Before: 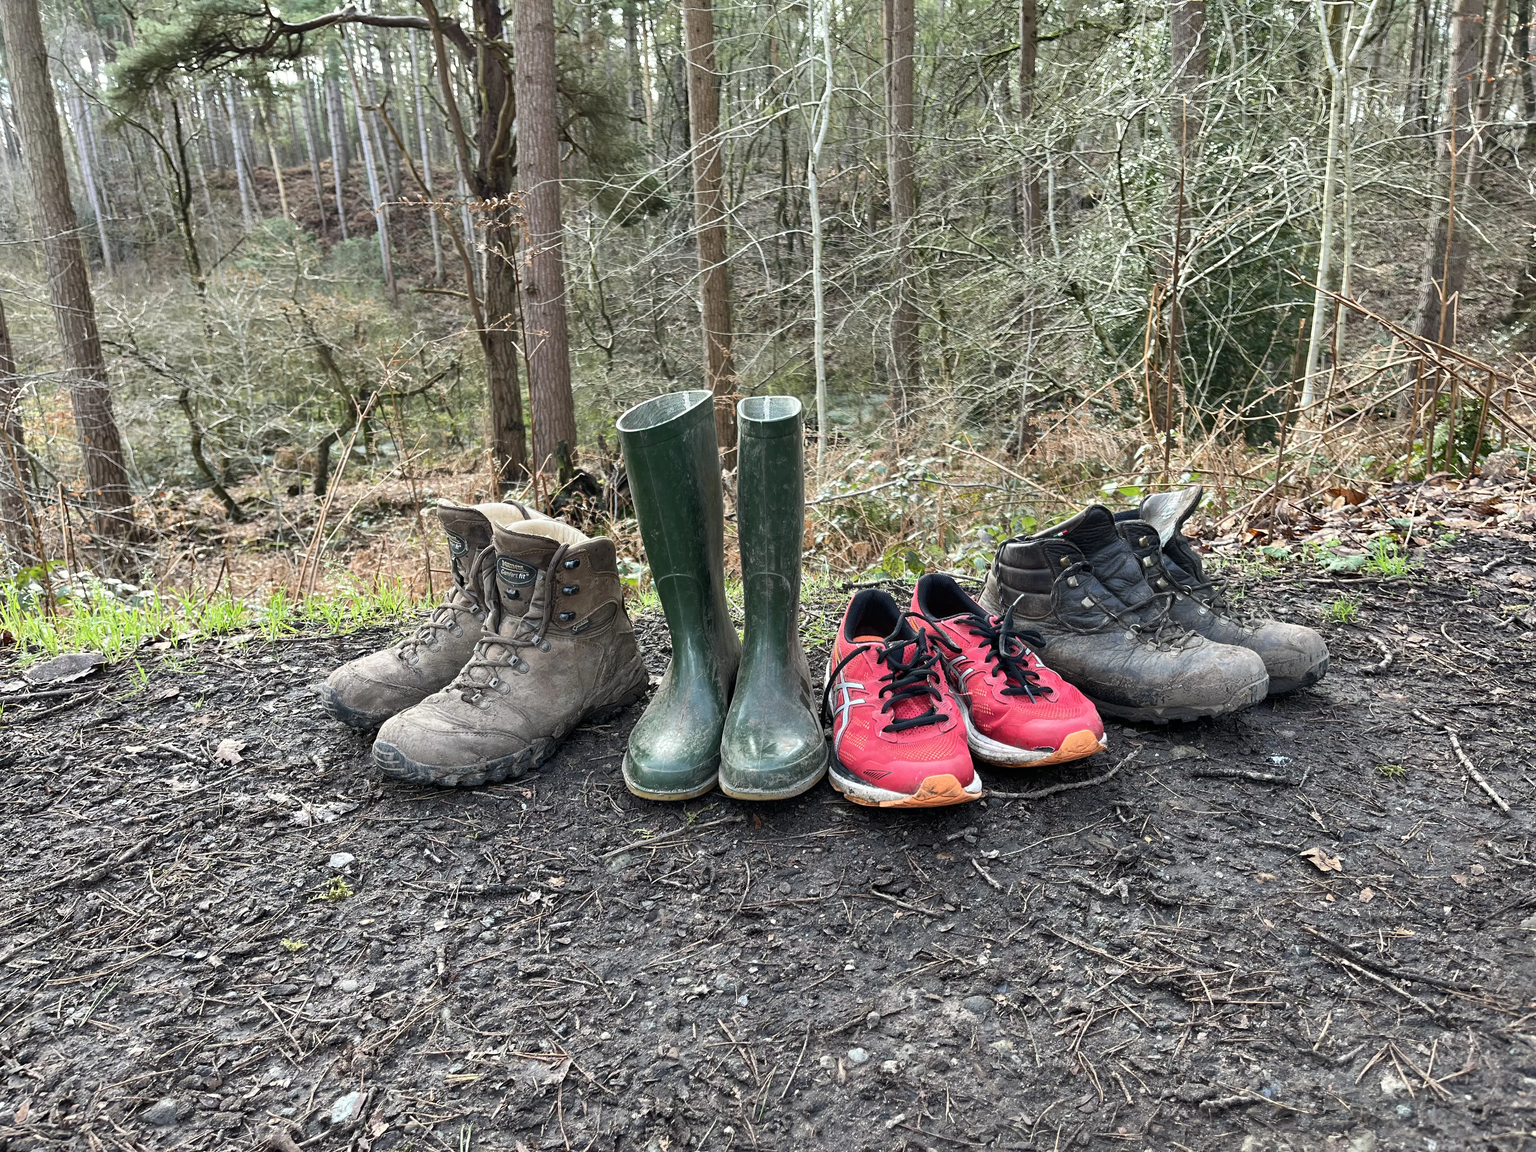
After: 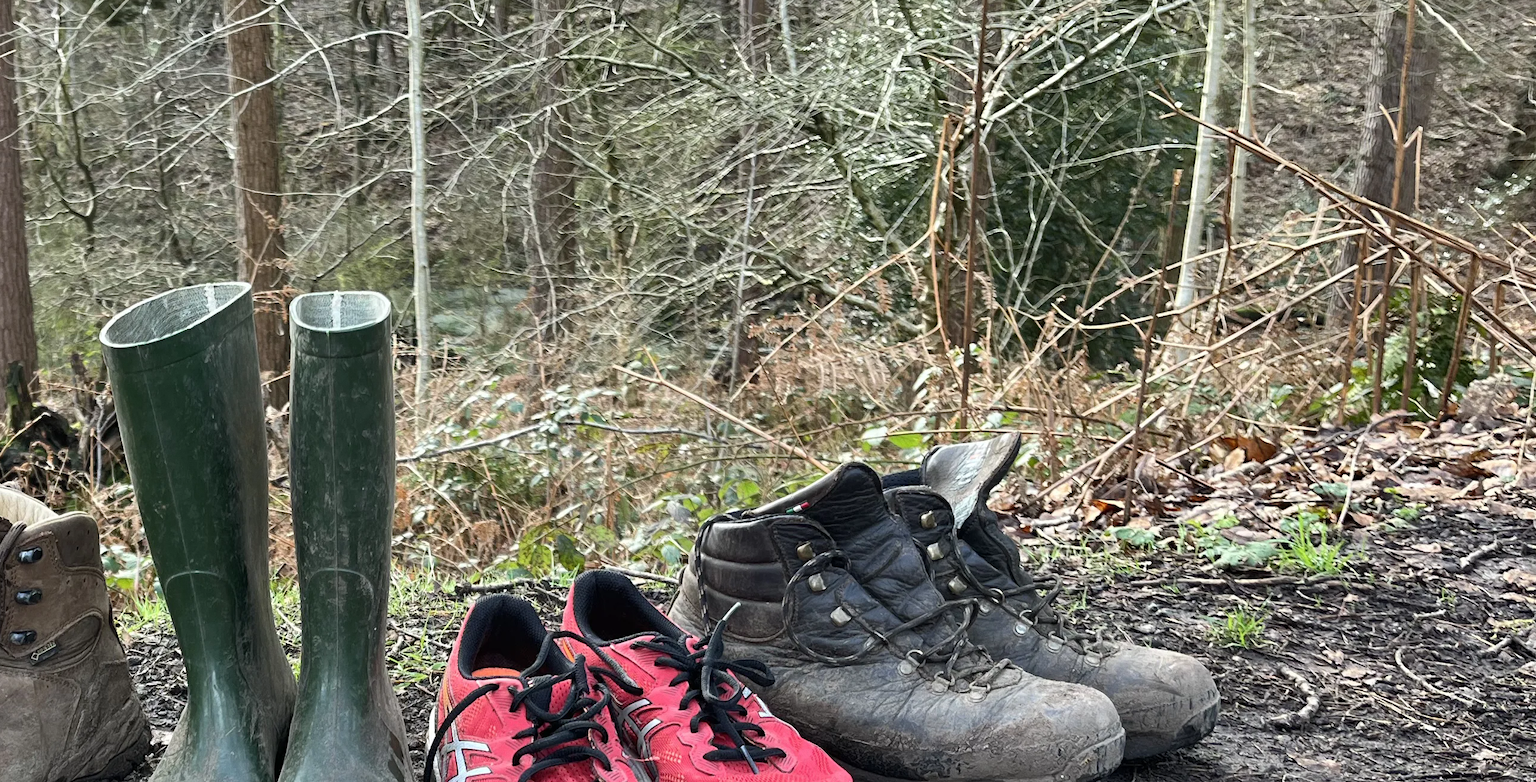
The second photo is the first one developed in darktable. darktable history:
crop: left 36.005%, top 18.293%, right 0.31%, bottom 38.444%
grain: coarseness 0.09 ISO, strength 10%
